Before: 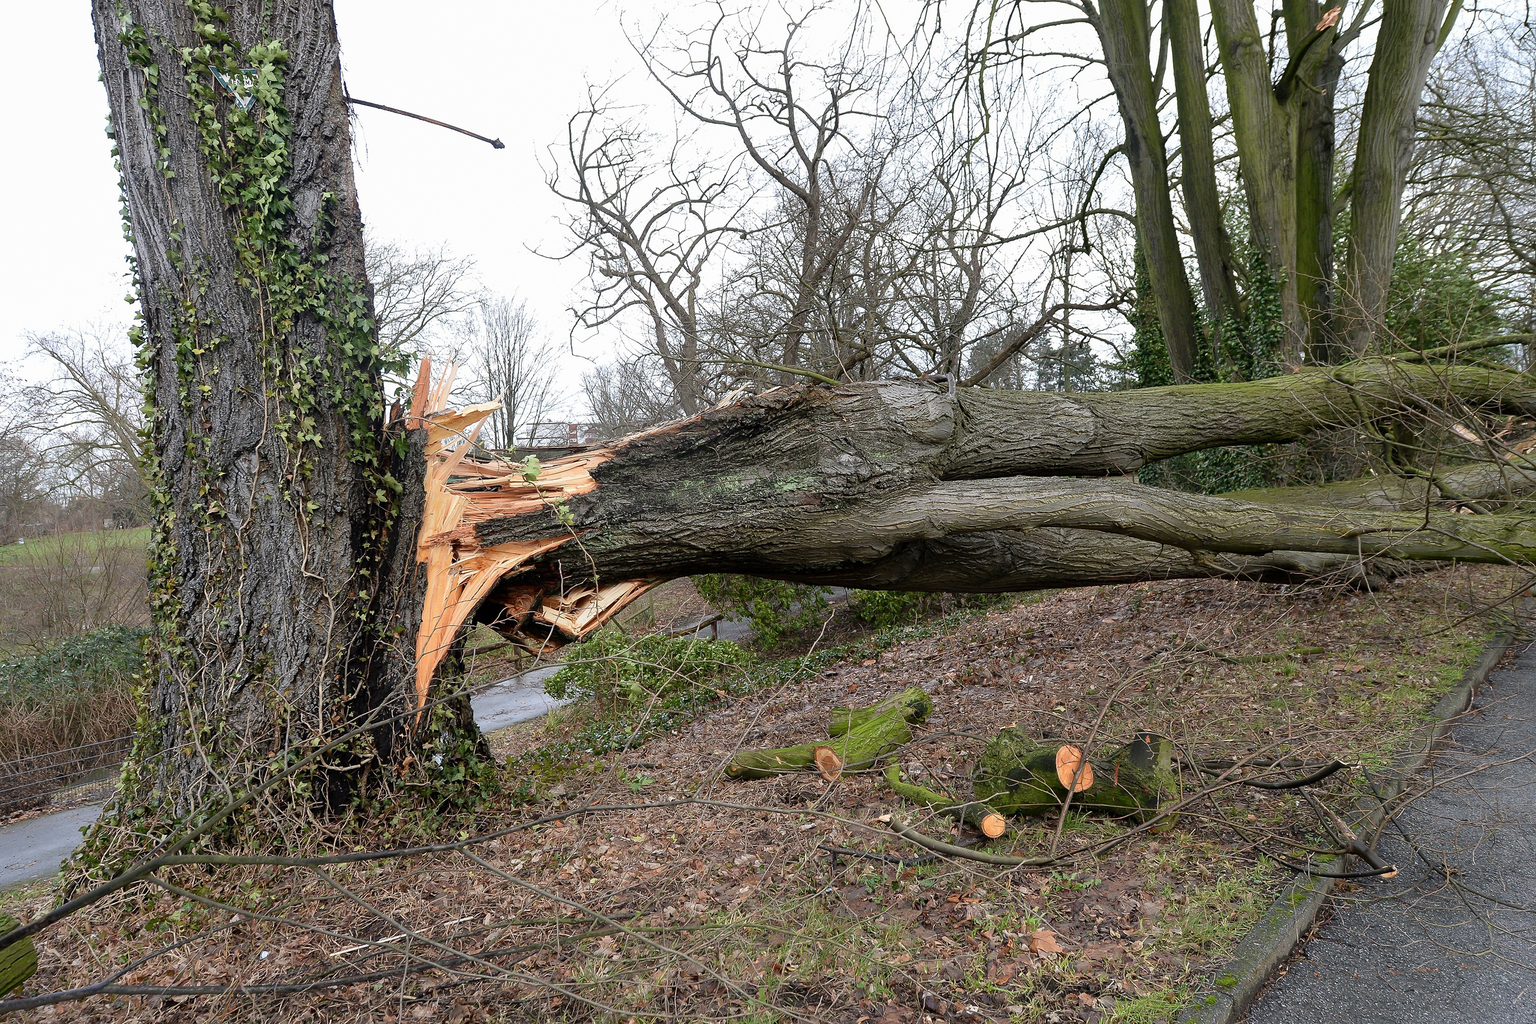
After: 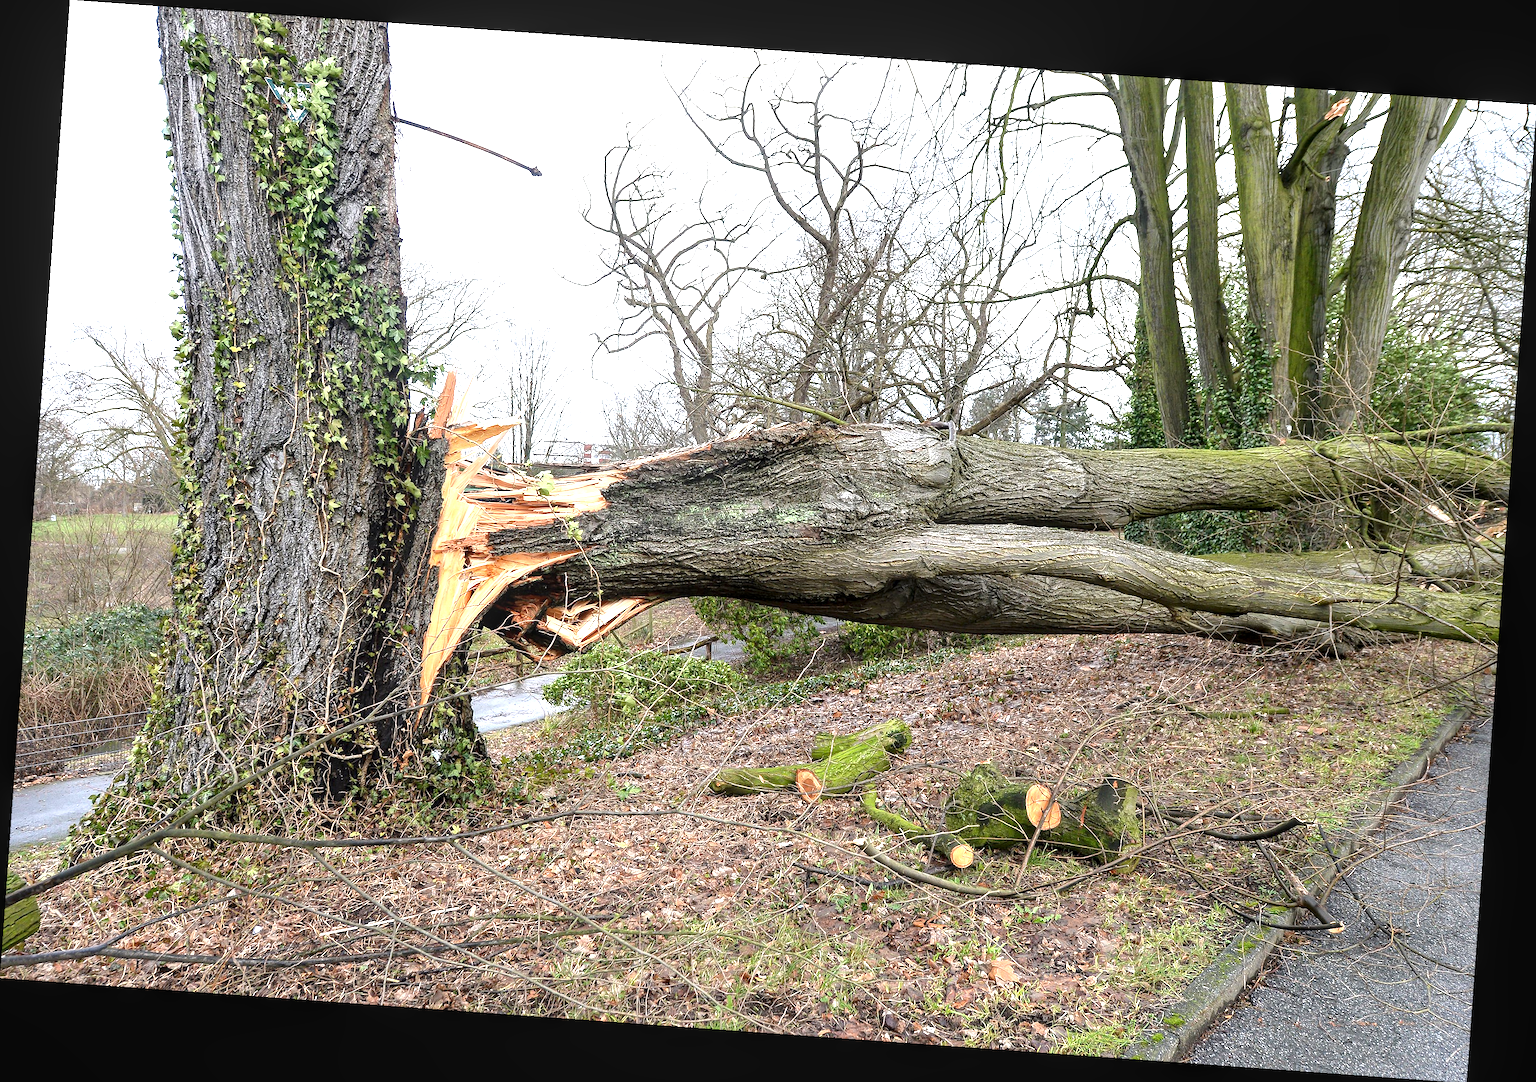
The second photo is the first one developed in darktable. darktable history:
exposure: black level correction 0, exposure 1.2 EV, compensate highlight preservation false
local contrast: on, module defaults
rotate and perspective: rotation 4.1°, automatic cropping off
